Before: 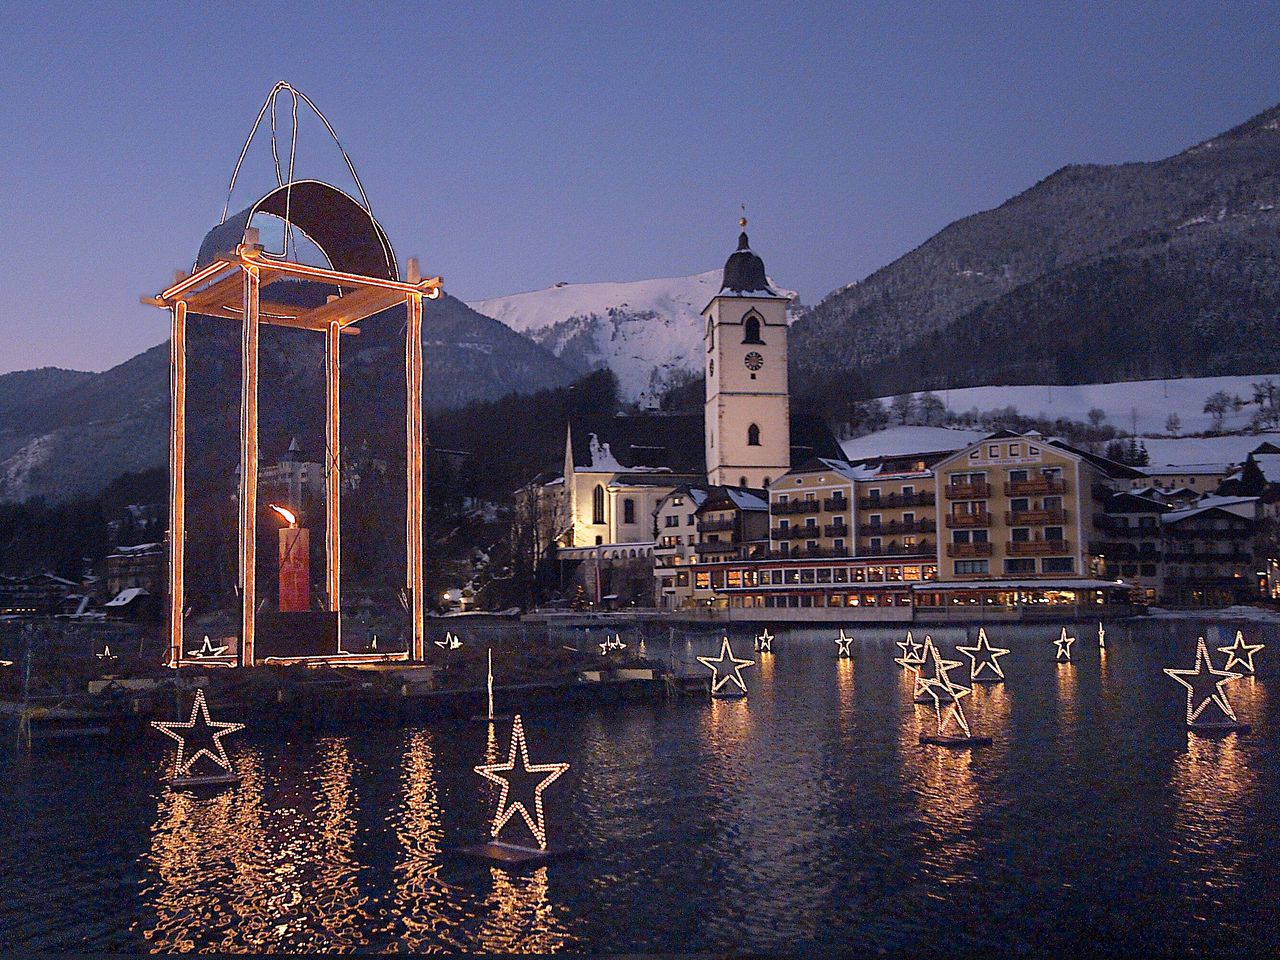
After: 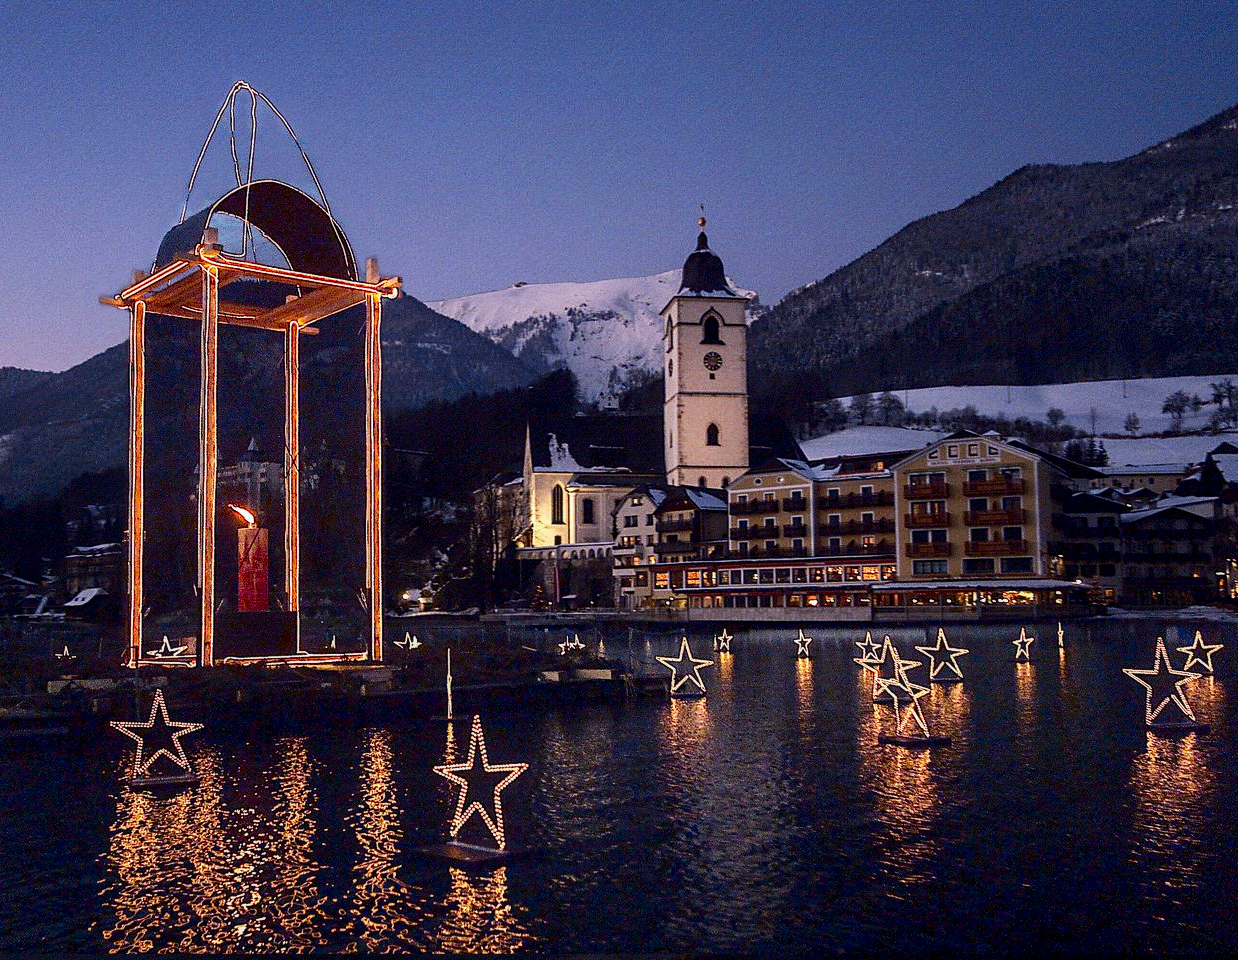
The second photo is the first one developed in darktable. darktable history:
crop and rotate: left 3.217%
contrast brightness saturation: contrast 0.21, brightness -0.105, saturation 0.206
local contrast: detail 130%
